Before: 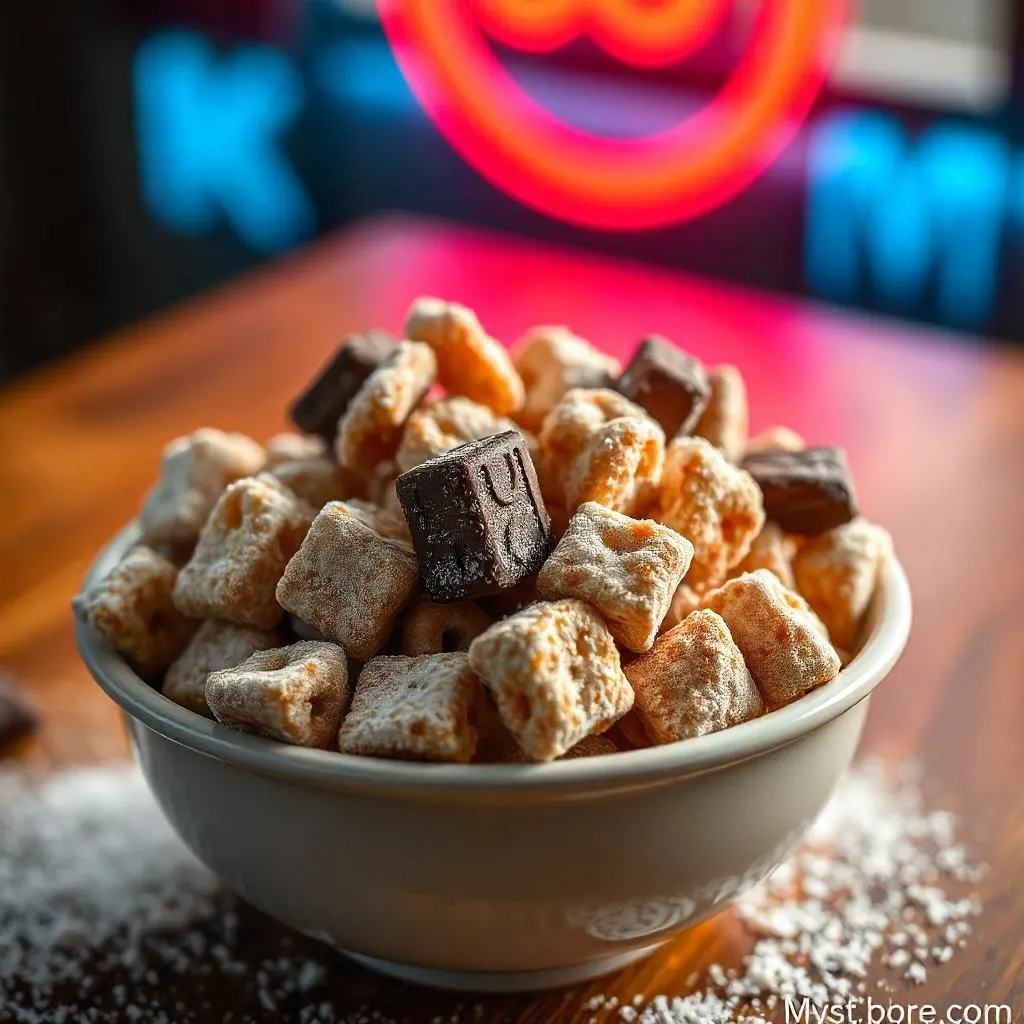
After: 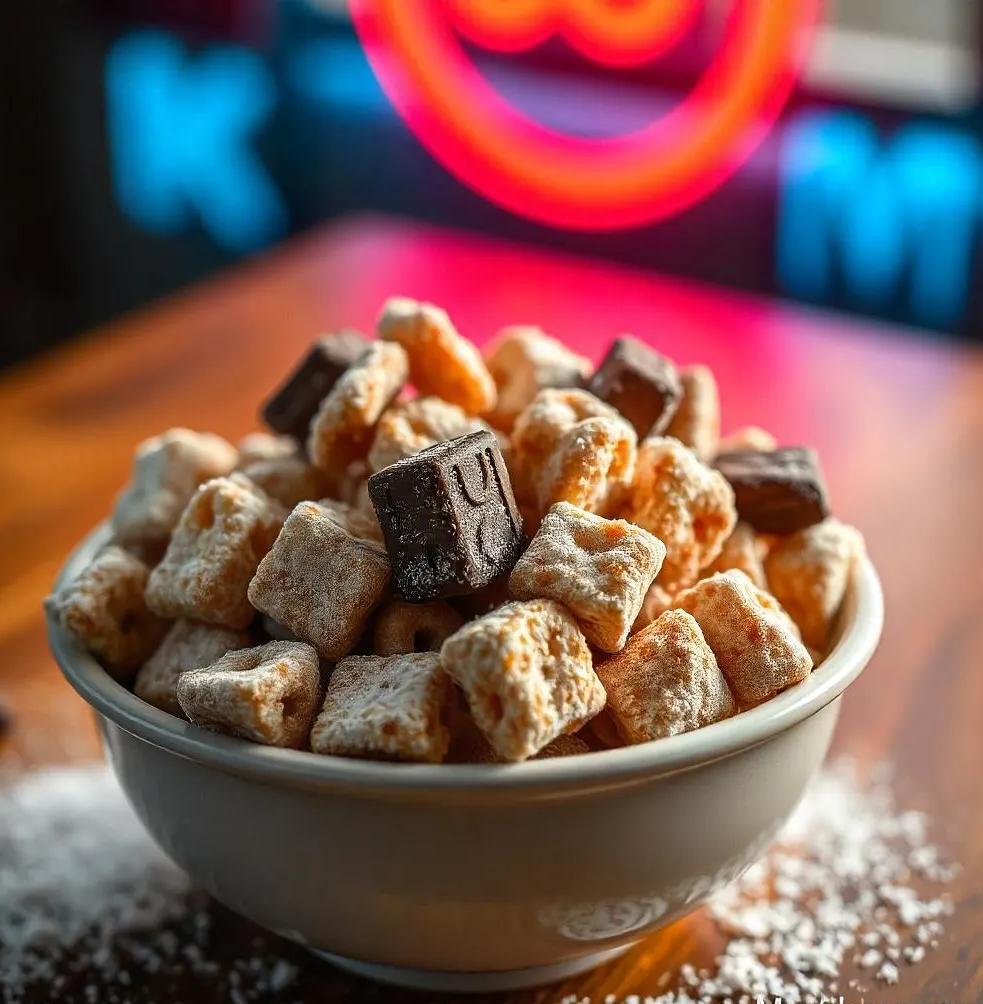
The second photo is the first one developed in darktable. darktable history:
crop and rotate: left 2.757%, right 1.165%, bottom 1.889%
